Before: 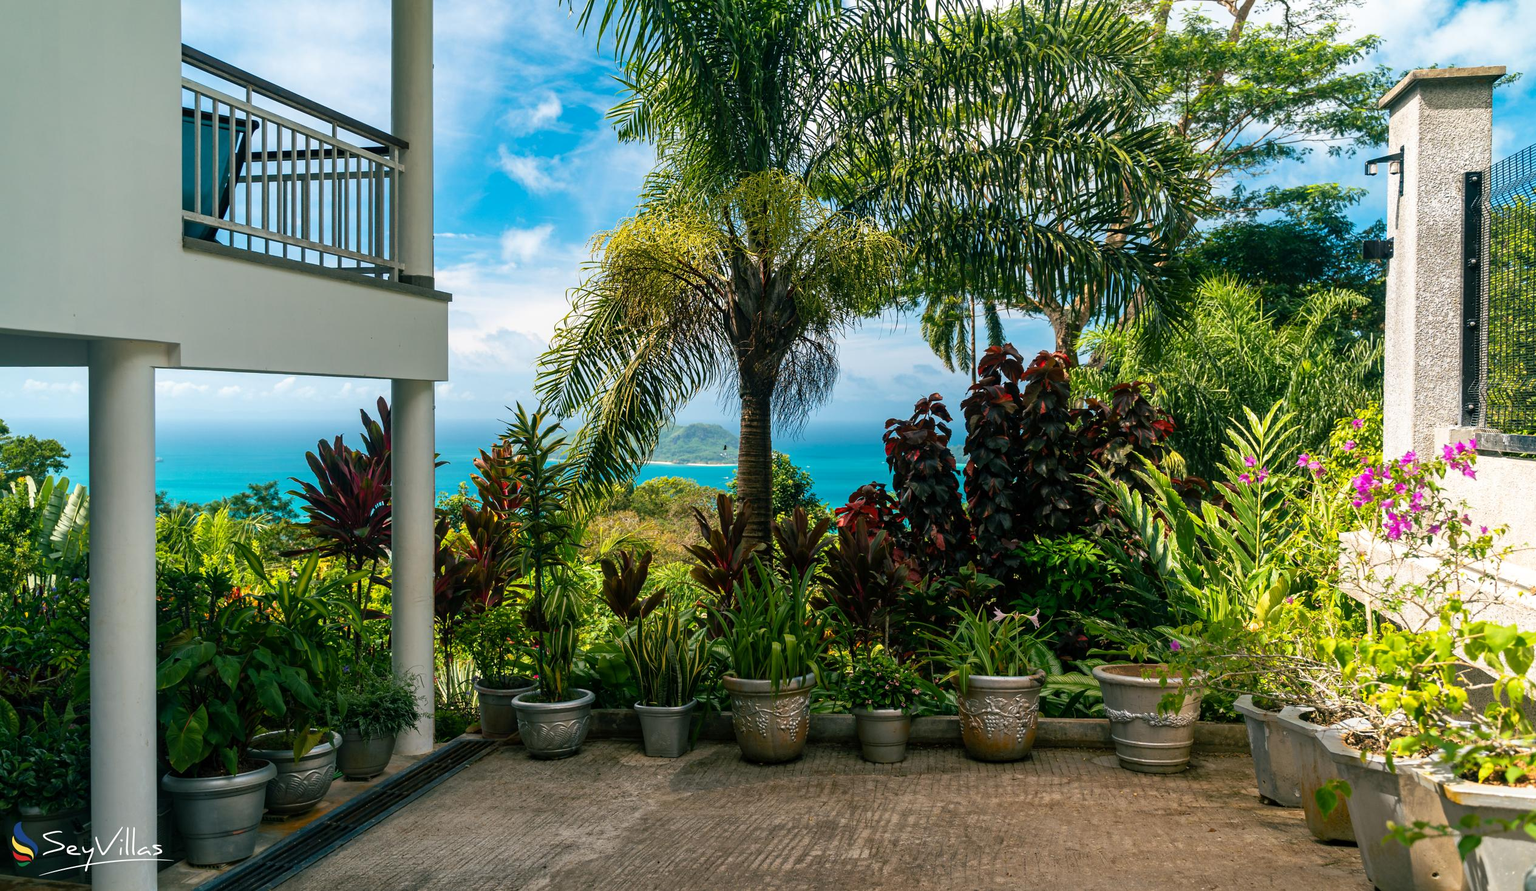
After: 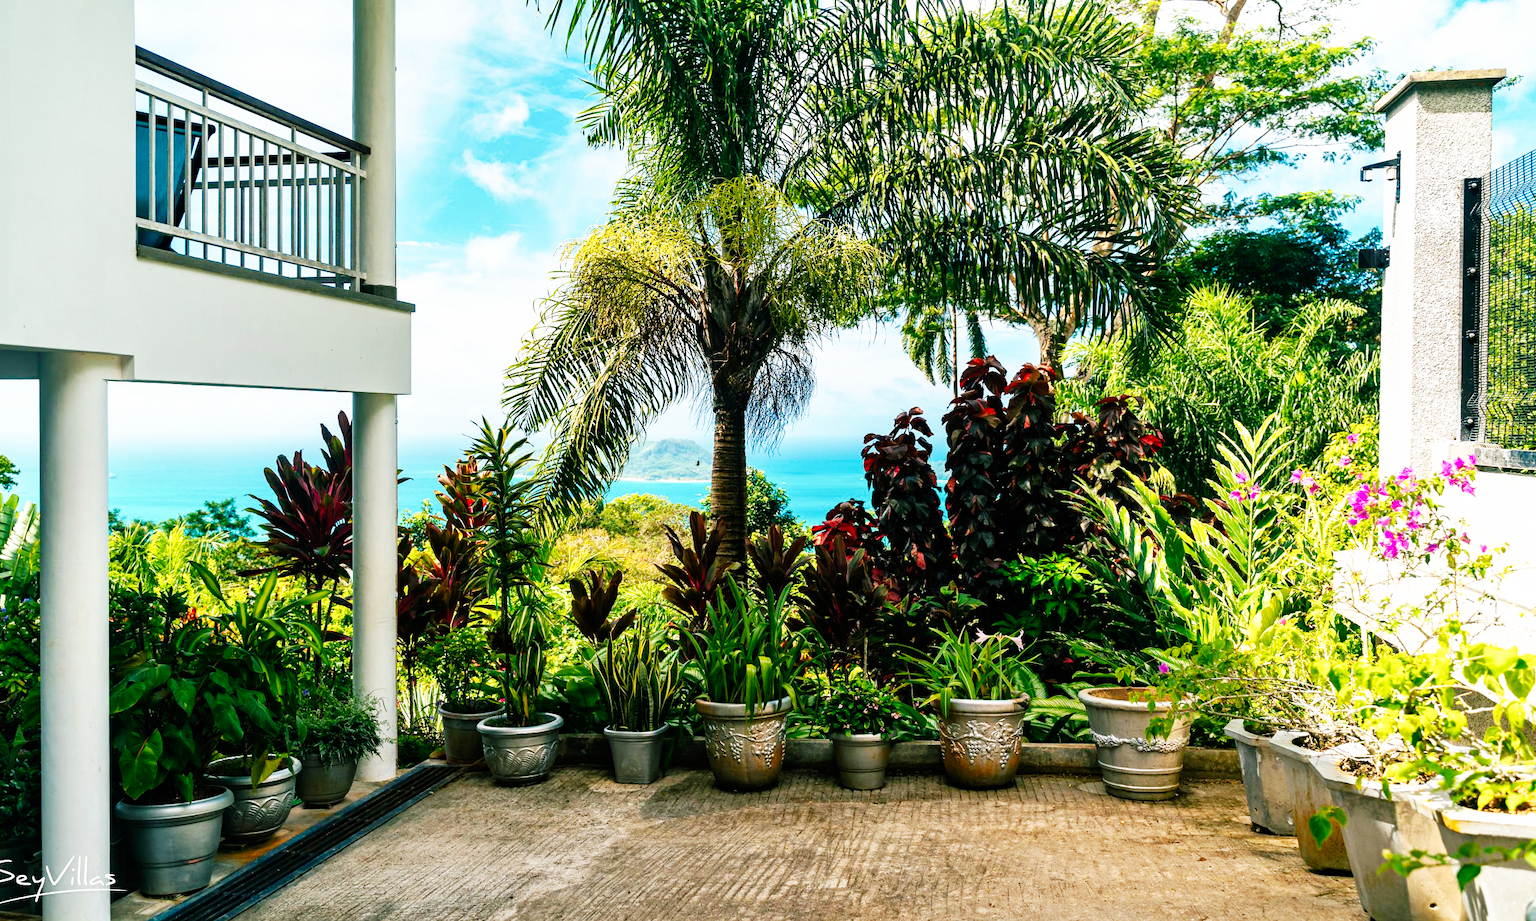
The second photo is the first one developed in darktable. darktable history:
crop and rotate: left 3.365%
shadows and highlights: shadows 36.15, highlights -26.74, soften with gaussian
exposure: black level correction 0.001, compensate highlight preservation false
base curve: curves: ch0 [(0, 0) (0.007, 0.004) (0.027, 0.03) (0.046, 0.07) (0.207, 0.54) (0.442, 0.872) (0.673, 0.972) (1, 1)], preserve colors none
